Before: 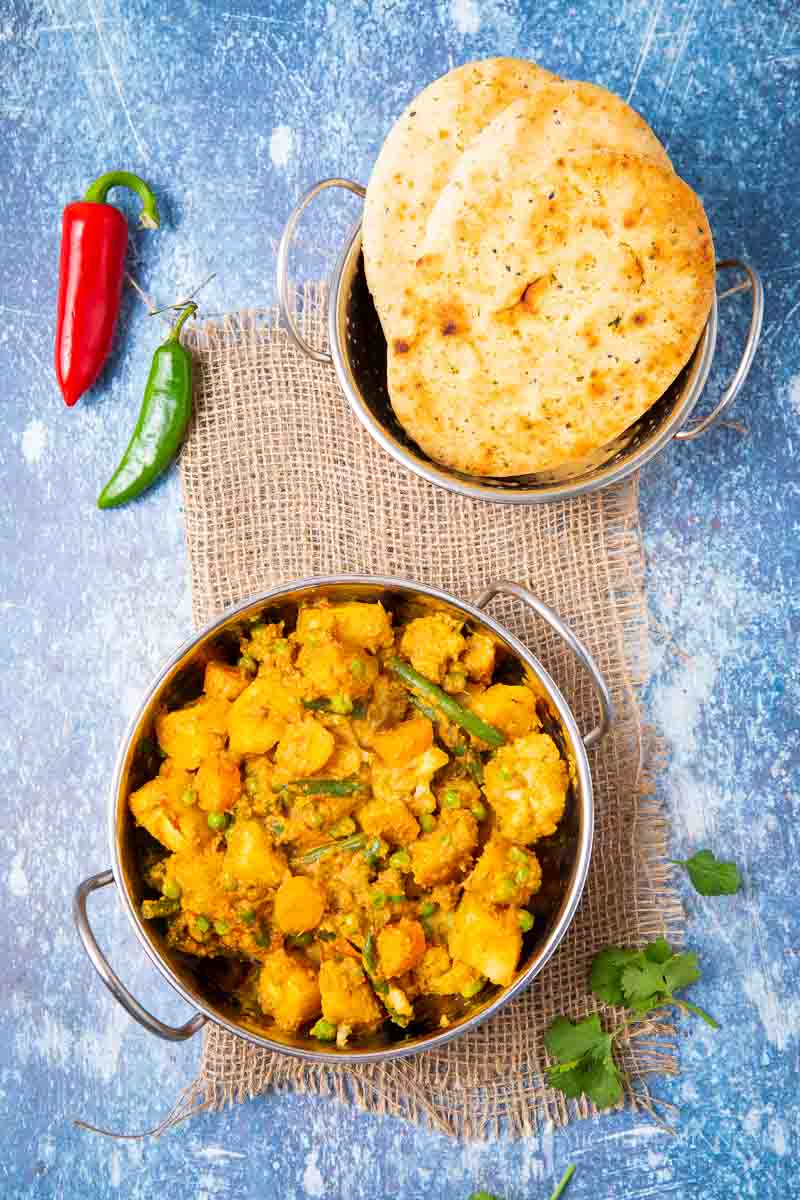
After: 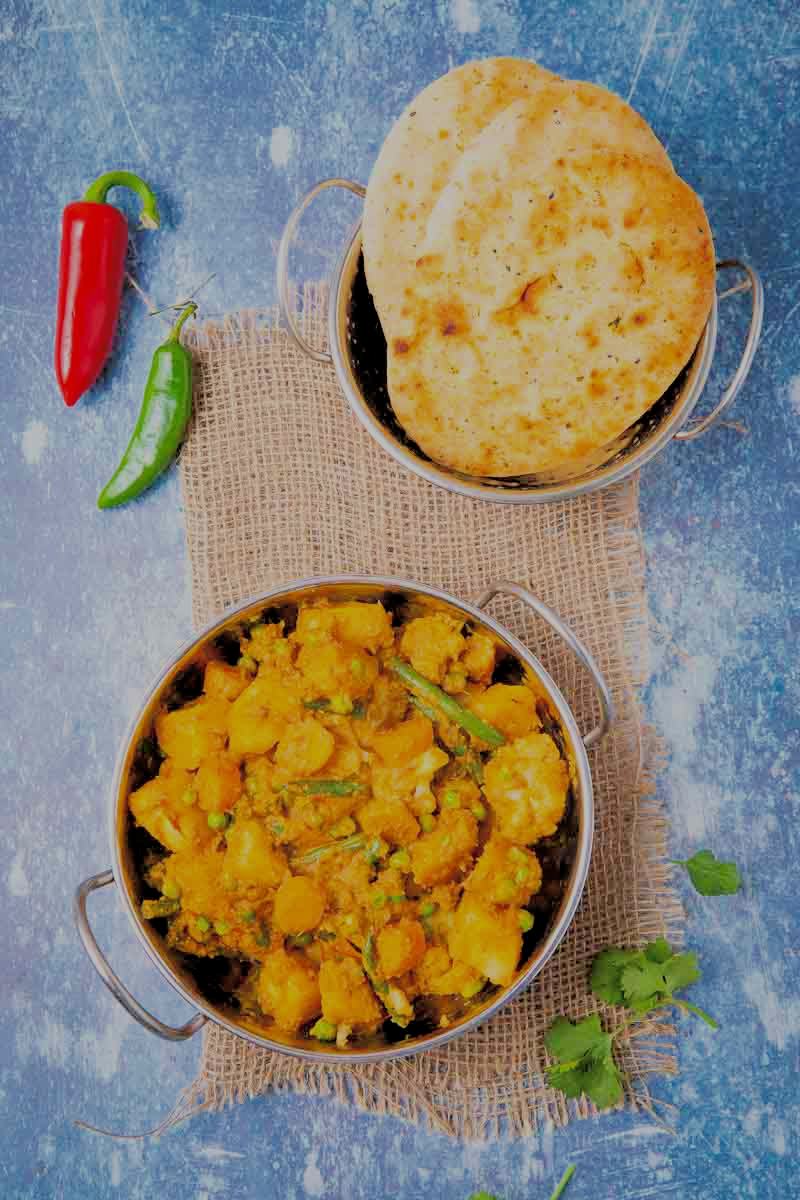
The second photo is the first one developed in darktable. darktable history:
filmic rgb: middle gray luminance 3.66%, black relative exposure -5.94 EV, white relative exposure 6.33 EV, dynamic range scaling 21.81%, target black luminance 0%, hardness 2.3, latitude 45.84%, contrast 0.778, highlights saturation mix 99.03%, shadows ↔ highlights balance 0.061%, iterations of high-quality reconstruction 0
